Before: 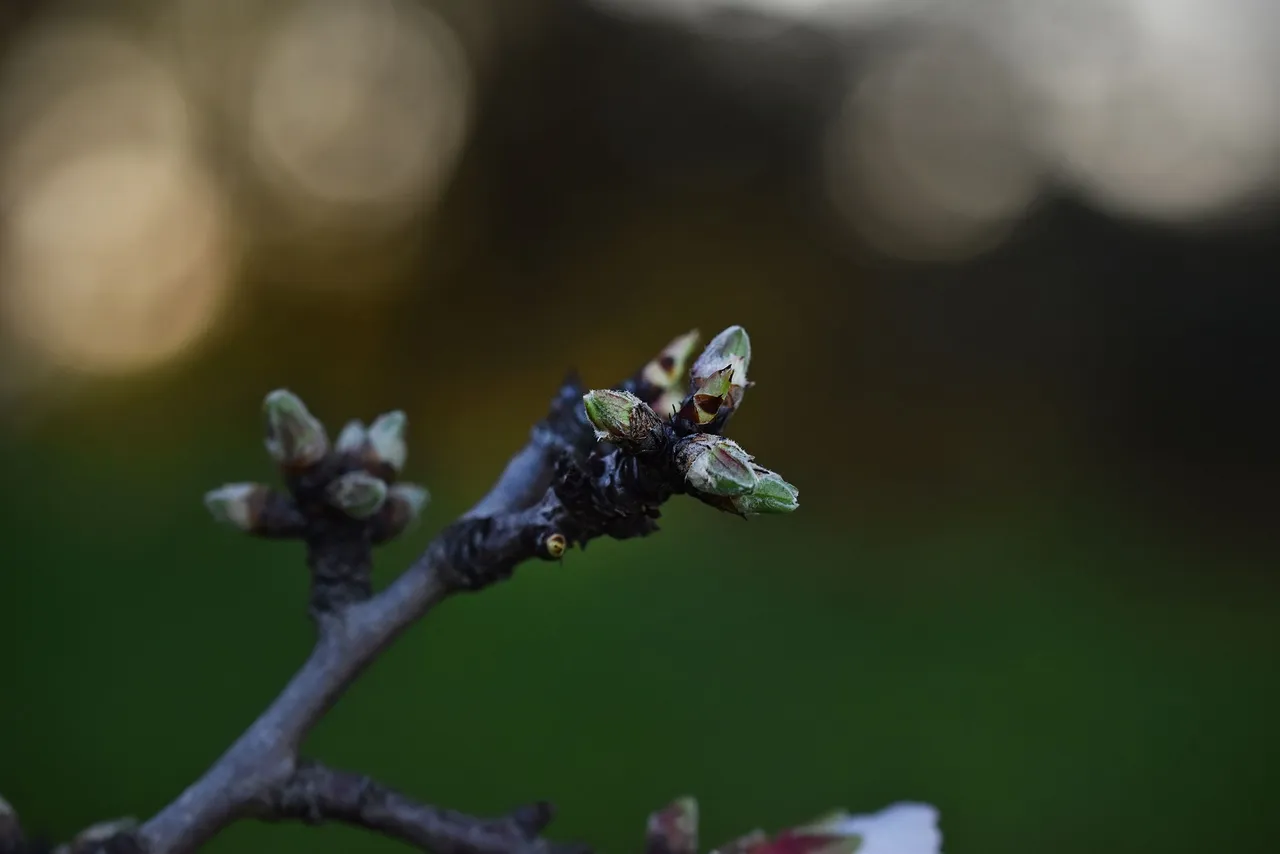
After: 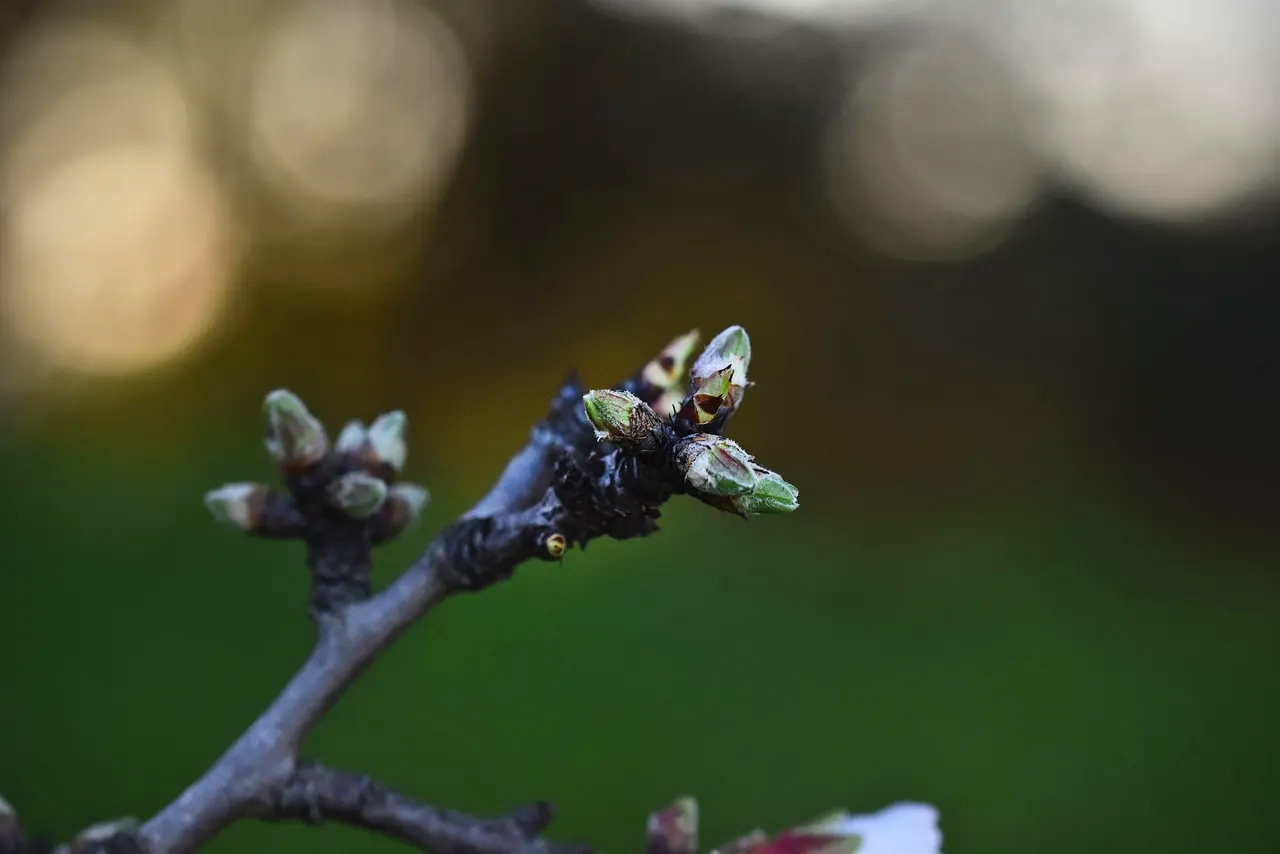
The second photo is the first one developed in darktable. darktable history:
contrast brightness saturation: contrast 0.205, brightness 0.17, saturation 0.227
shadows and highlights: radius 336.27, shadows 28.44, soften with gaussian
